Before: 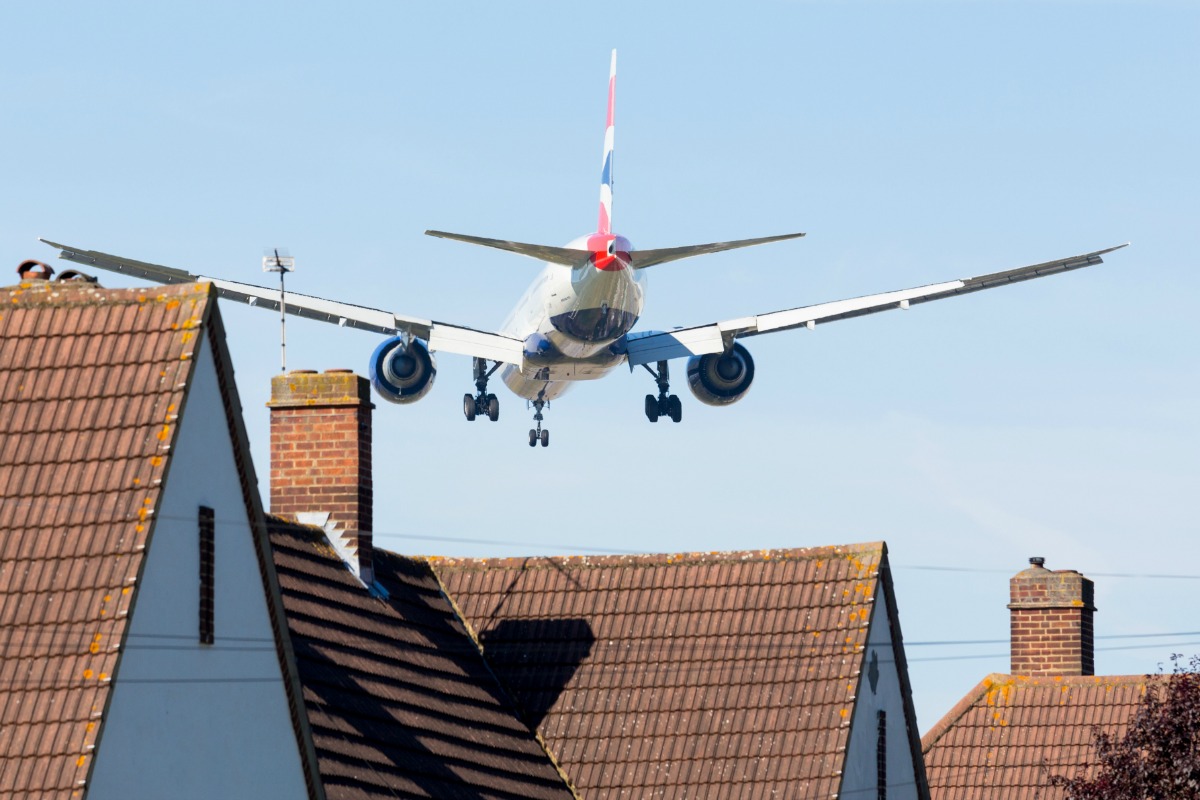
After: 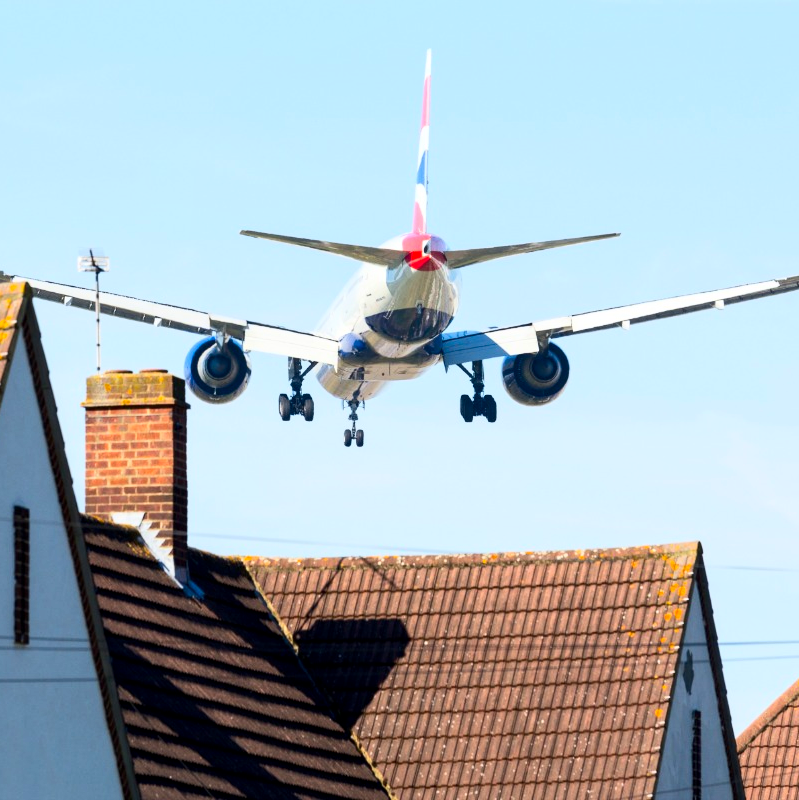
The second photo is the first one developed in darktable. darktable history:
contrast brightness saturation: contrast 0.23, brightness 0.1, saturation 0.29
local contrast: highlights 100%, shadows 100%, detail 120%, midtone range 0.2
crop: left 15.419%, right 17.914%
